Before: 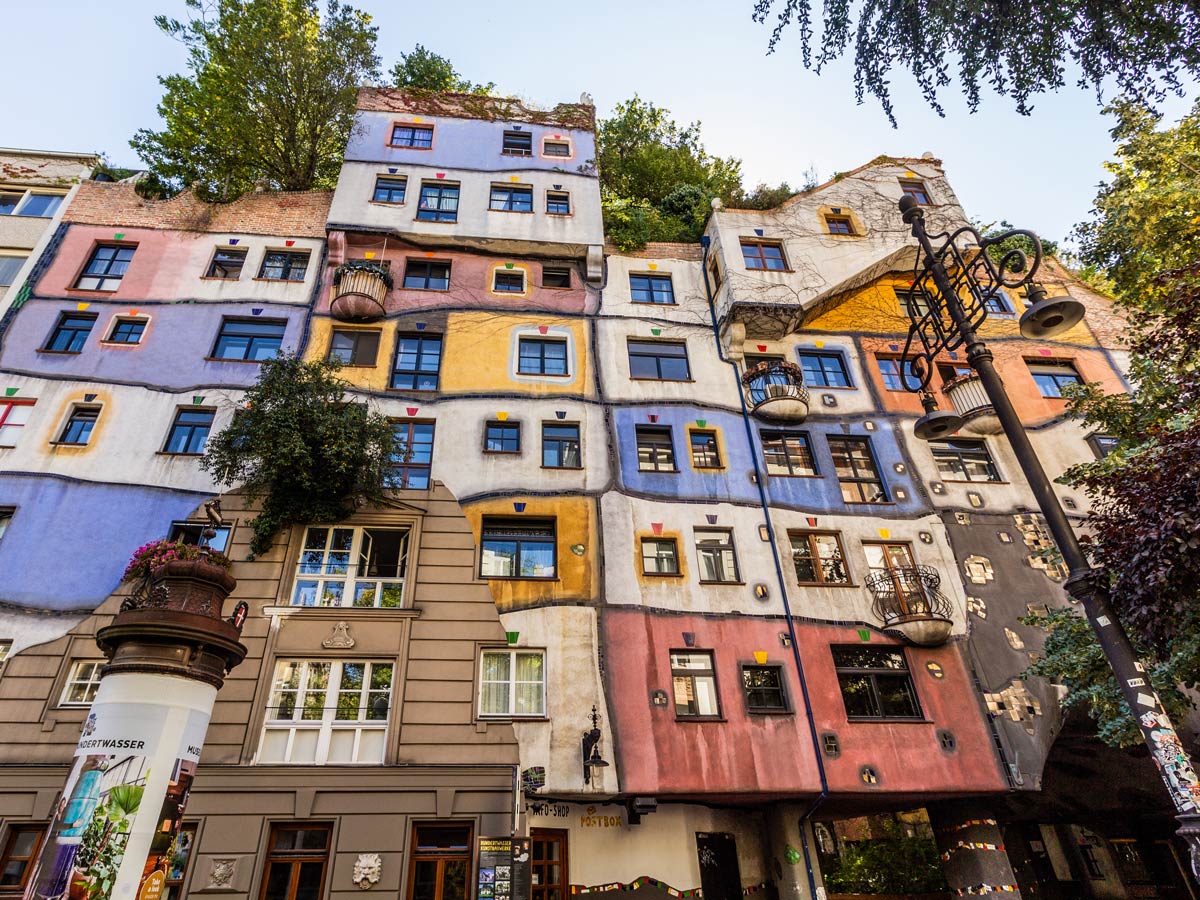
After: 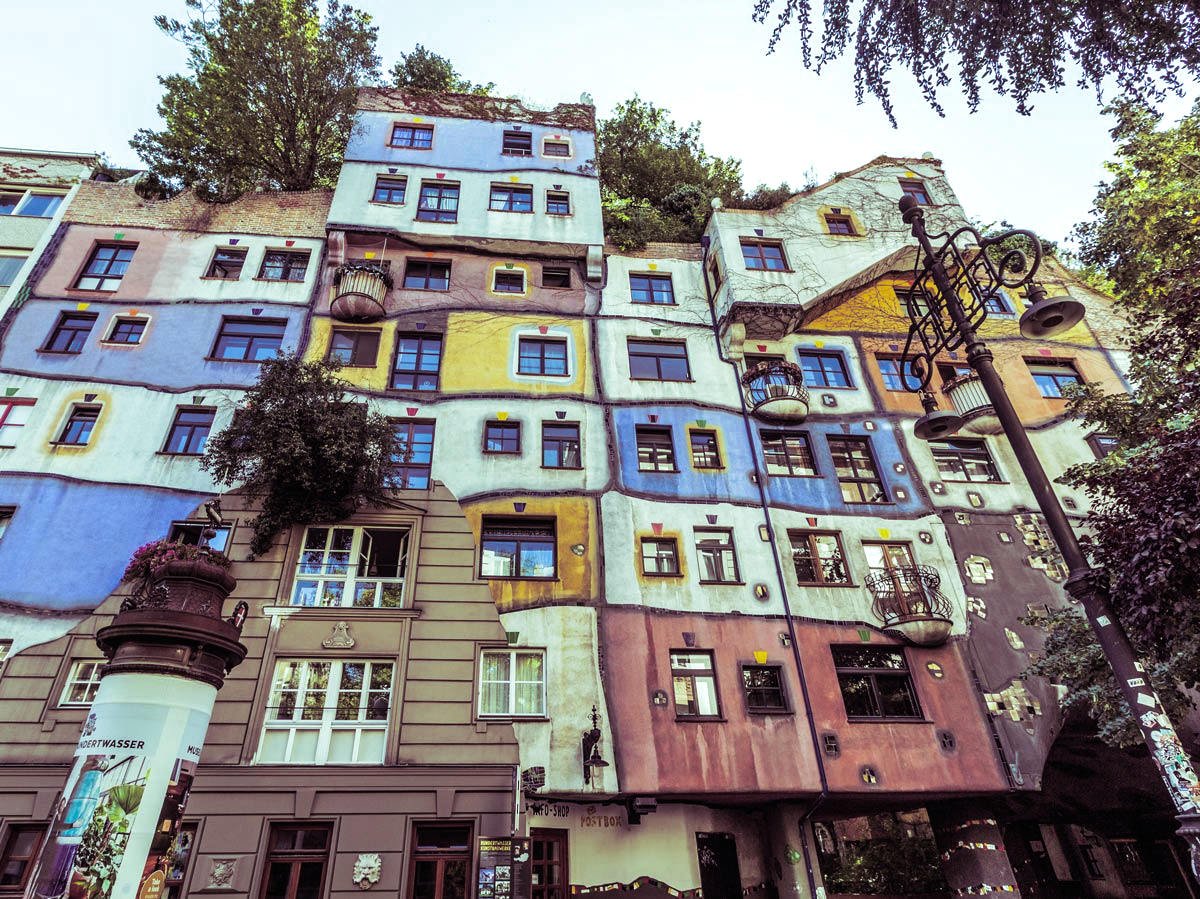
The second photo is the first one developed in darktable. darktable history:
crop: bottom 0.071%
color balance: mode lift, gamma, gain (sRGB), lift [0.997, 0.979, 1.021, 1.011], gamma [1, 1.084, 0.916, 0.998], gain [1, 0.87, 1.13, 1.101], contrast 4.55%, contrast fulcrum 38.24%, output saturation 104.09%
split-toning: shadows › hue 316.8°, shadows › saturation 0.47, highlights › hue 201.6°, highlights › saturation 0, balance -41.97, compress 28.01%
